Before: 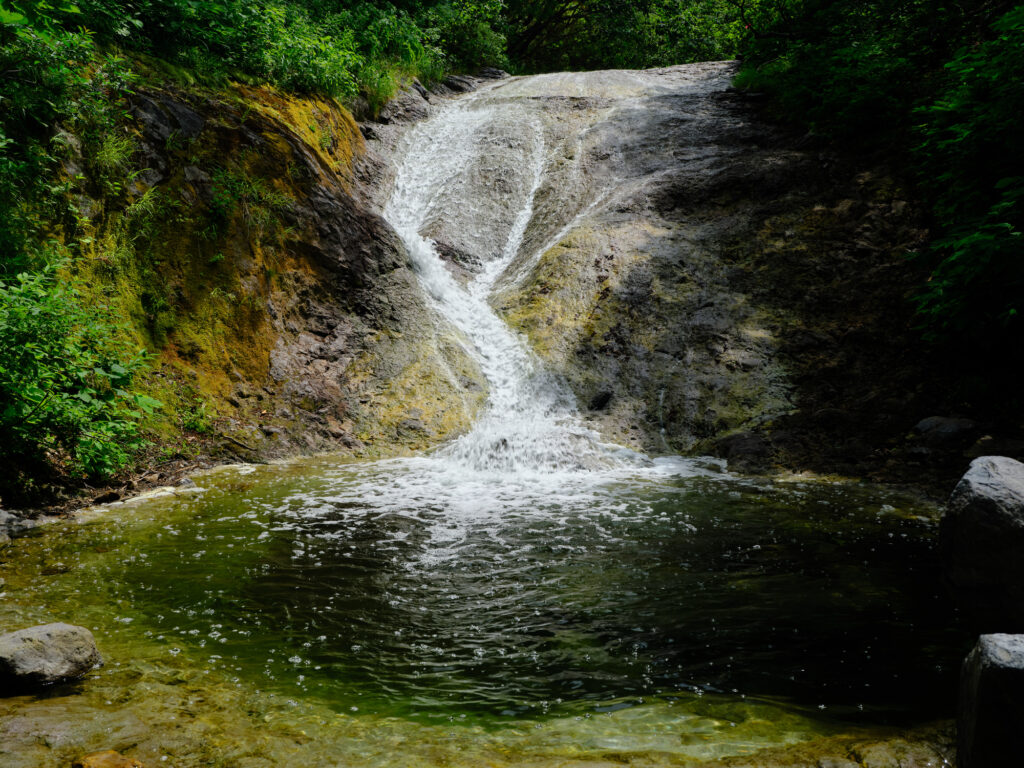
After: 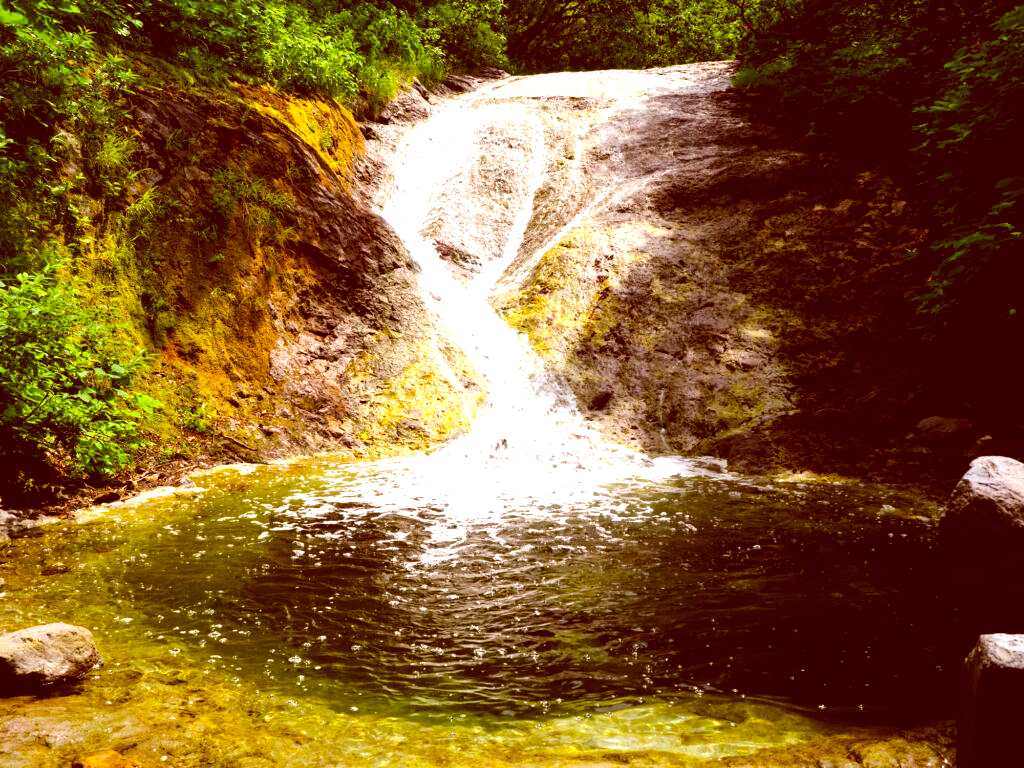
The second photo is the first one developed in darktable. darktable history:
color correction: highlights a* 9.03, highlights b* 8.71, shadows a* 40, shadows b* 40, saturation 0.8
color balance rgb: linear chroma grading › global chroma 15%, perceptual saturation grading › global saturation 30%
exposure: black level correction 0, exposure 1.45 EV, compensate exposure bias true, compensate highlight preservation false
